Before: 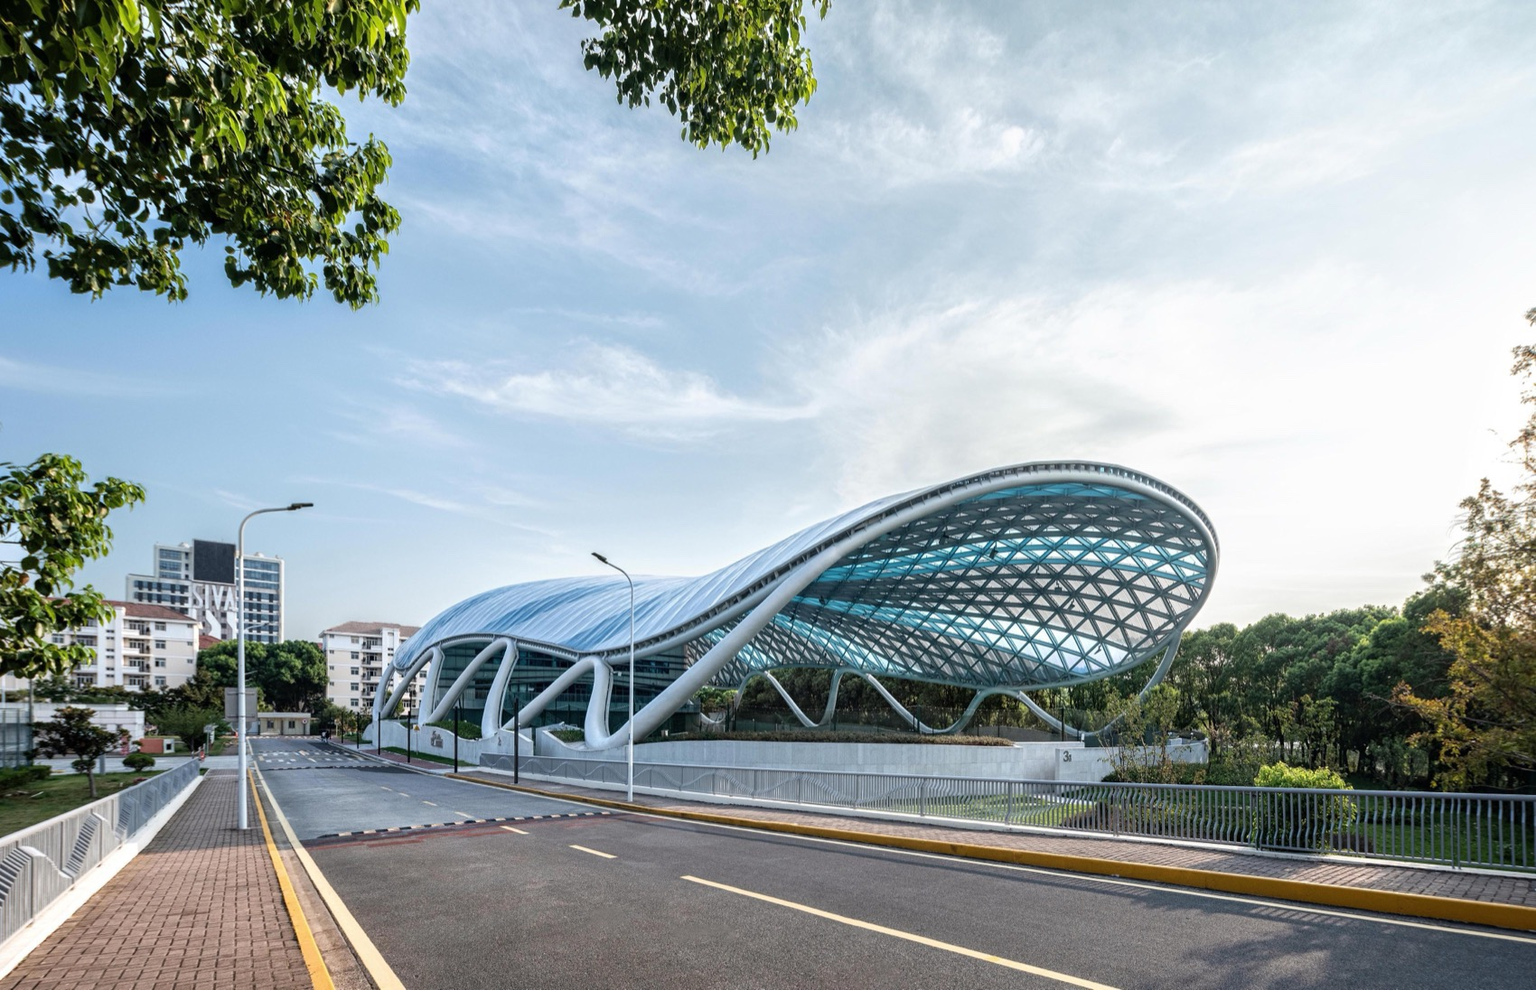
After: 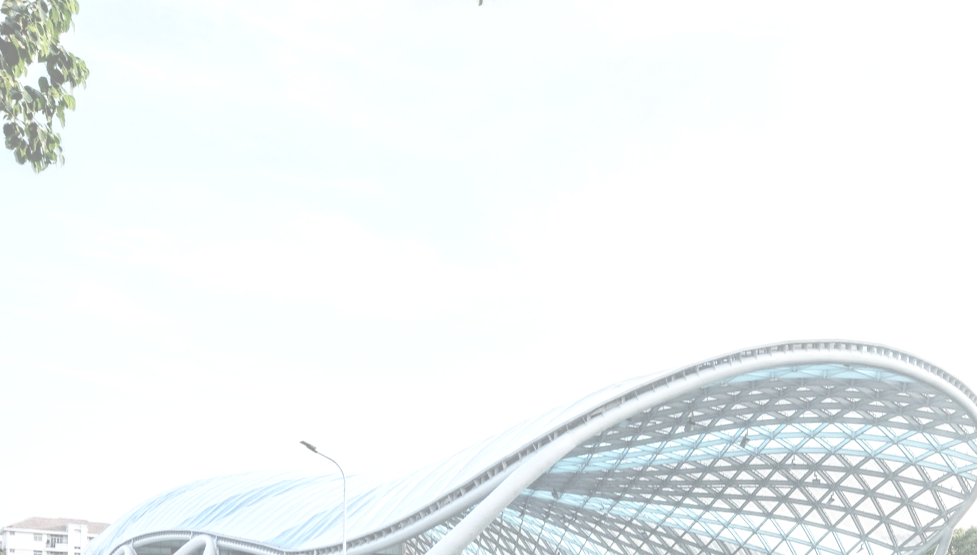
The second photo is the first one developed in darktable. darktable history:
tone equalizer: on, module defaults
color zones: curves: ch0 [(0, 0.5) (0.125, 0.4) (0.25, 0.5) (0.375, 0.4) (0.5, 0.4) (0.625, 0.6) (0.75, 0.6) (0.875, 0.5)]; ch1 [(0, 0.35) (0.125, 0.45) (0.25, 0.35) (0.375, 0.35) (0.5, 0.35) (0.625, 0.35) (0.75, 0.45) (0.875, 0.35)]; ch2 [(0, 0.6) (0.125, 0.5) (0.25, 0.5) (0.375, 0.6) (0.5, 0.6) (0.625, 0.5) (0.75, 0.5) (0.875, 0.5)]
exposure: black level correction -0.073, exposure 0.502 EV, compensate highlight preservation false
base curve: curves: ch0 [(0, 0.007) (0.028, 0.063) (0.121, 0.311) (0.46, 0.743) (0.859, 0.957) (1, 1)], preserve colors none
crop: left 20.909%, top 15.633%, right 21.589%, bottom 33.668%
